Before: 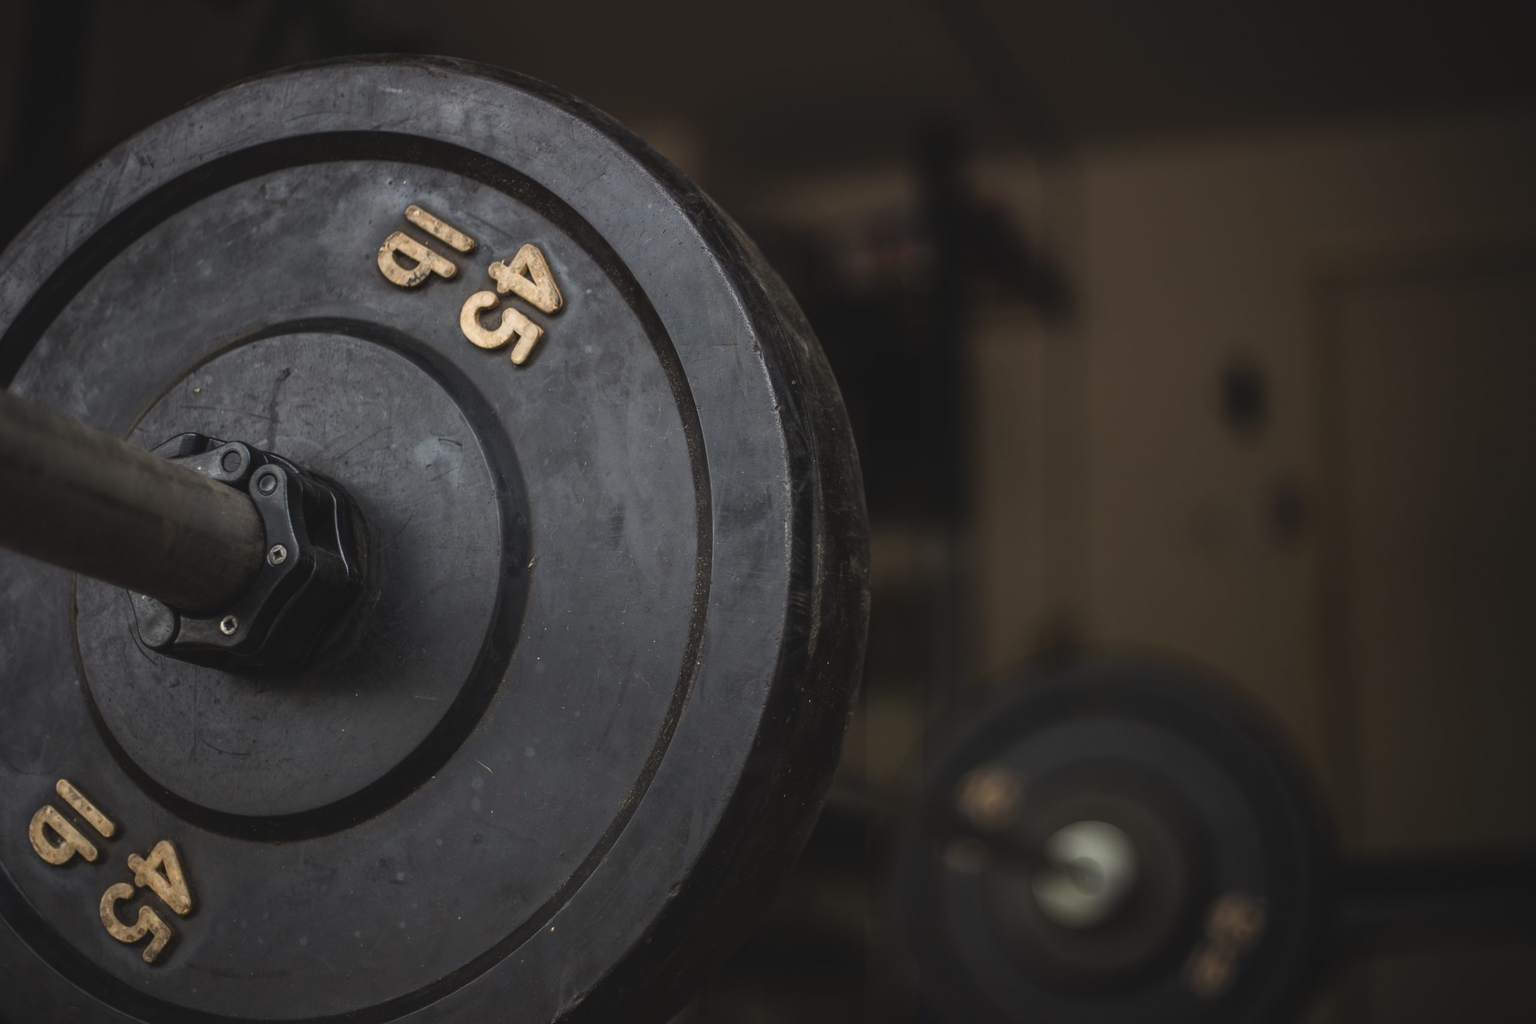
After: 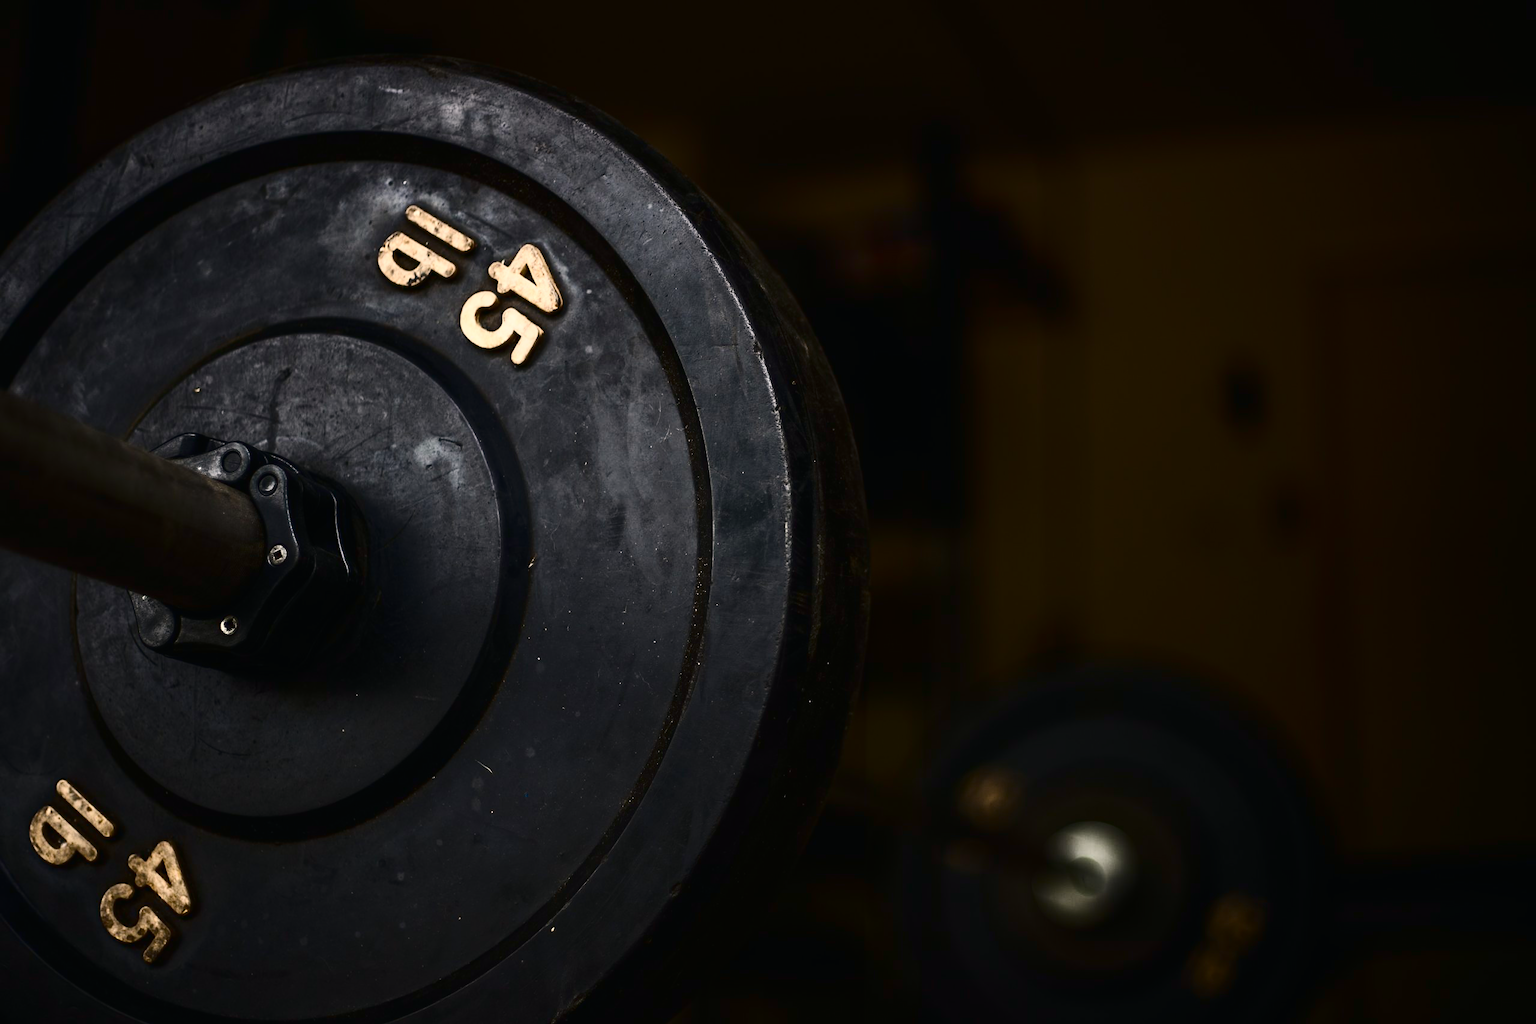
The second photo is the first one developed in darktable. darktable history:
color balance rgb: shadows lift › chroma 1%, shadows lift › hue 217.2°, power › hue 310.8°, highlights gain › chroma 2%, highlights gain › hue 44.4°, global offset › luminance 0.25%, global offset › hue 171.6°, perceptual saturation grading › global saturation 14.09%, perceptual saturation grading › highlights -30%, perceptual saturation grading › shadows 50.67%, global vibrance 25%, contrast 20%
contrast brightness saturation: contrast 0.5, saturation -0.1
